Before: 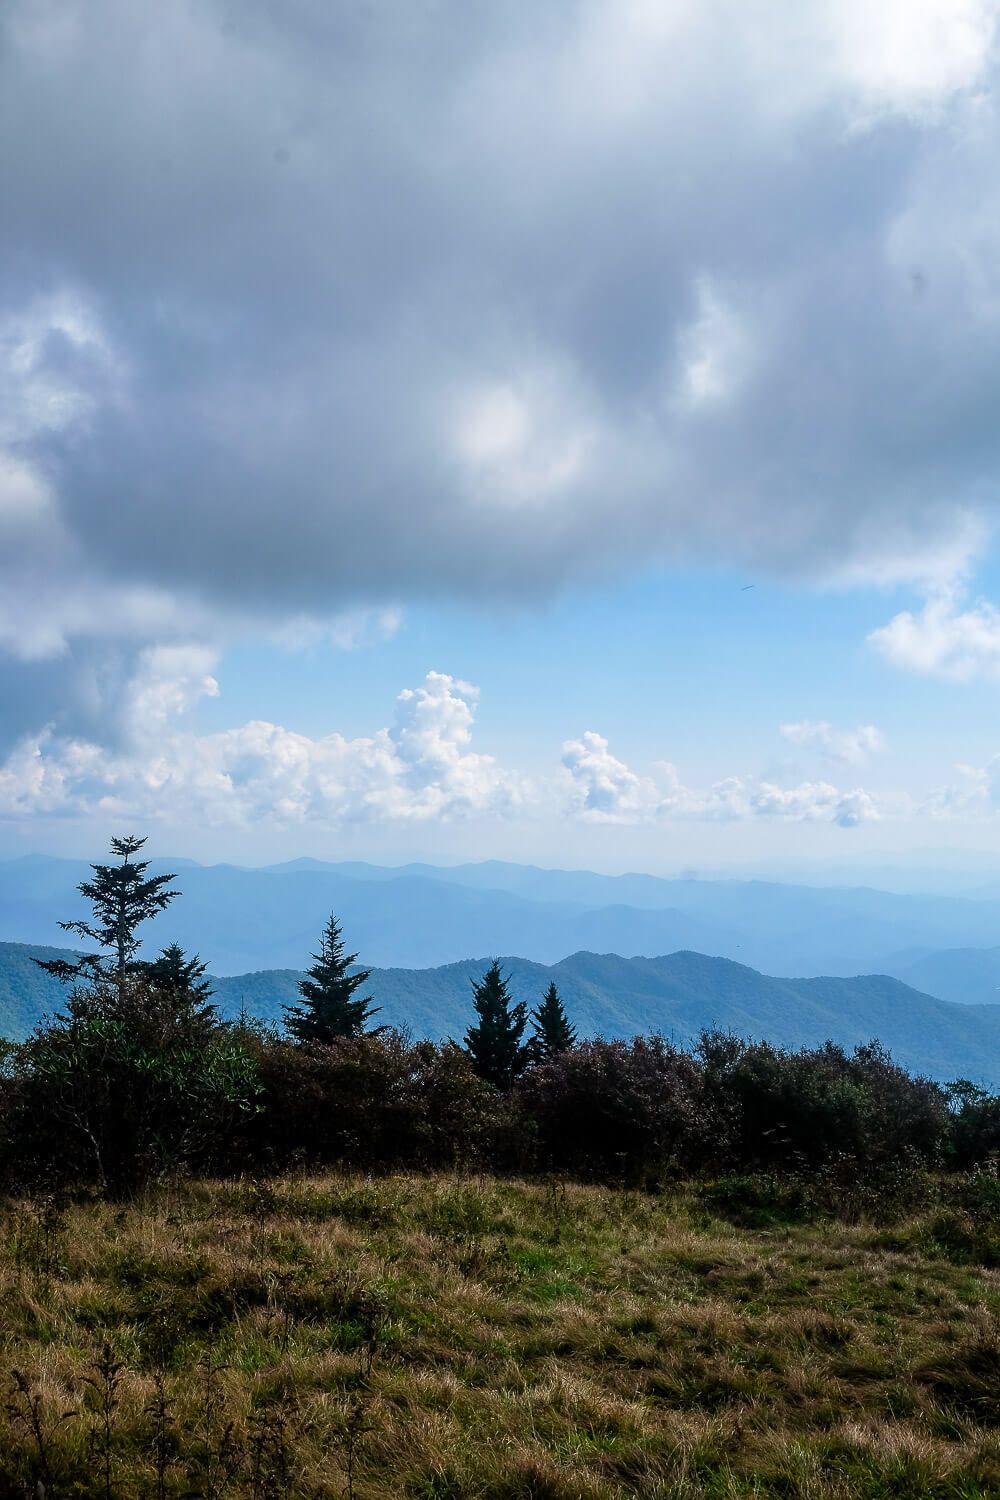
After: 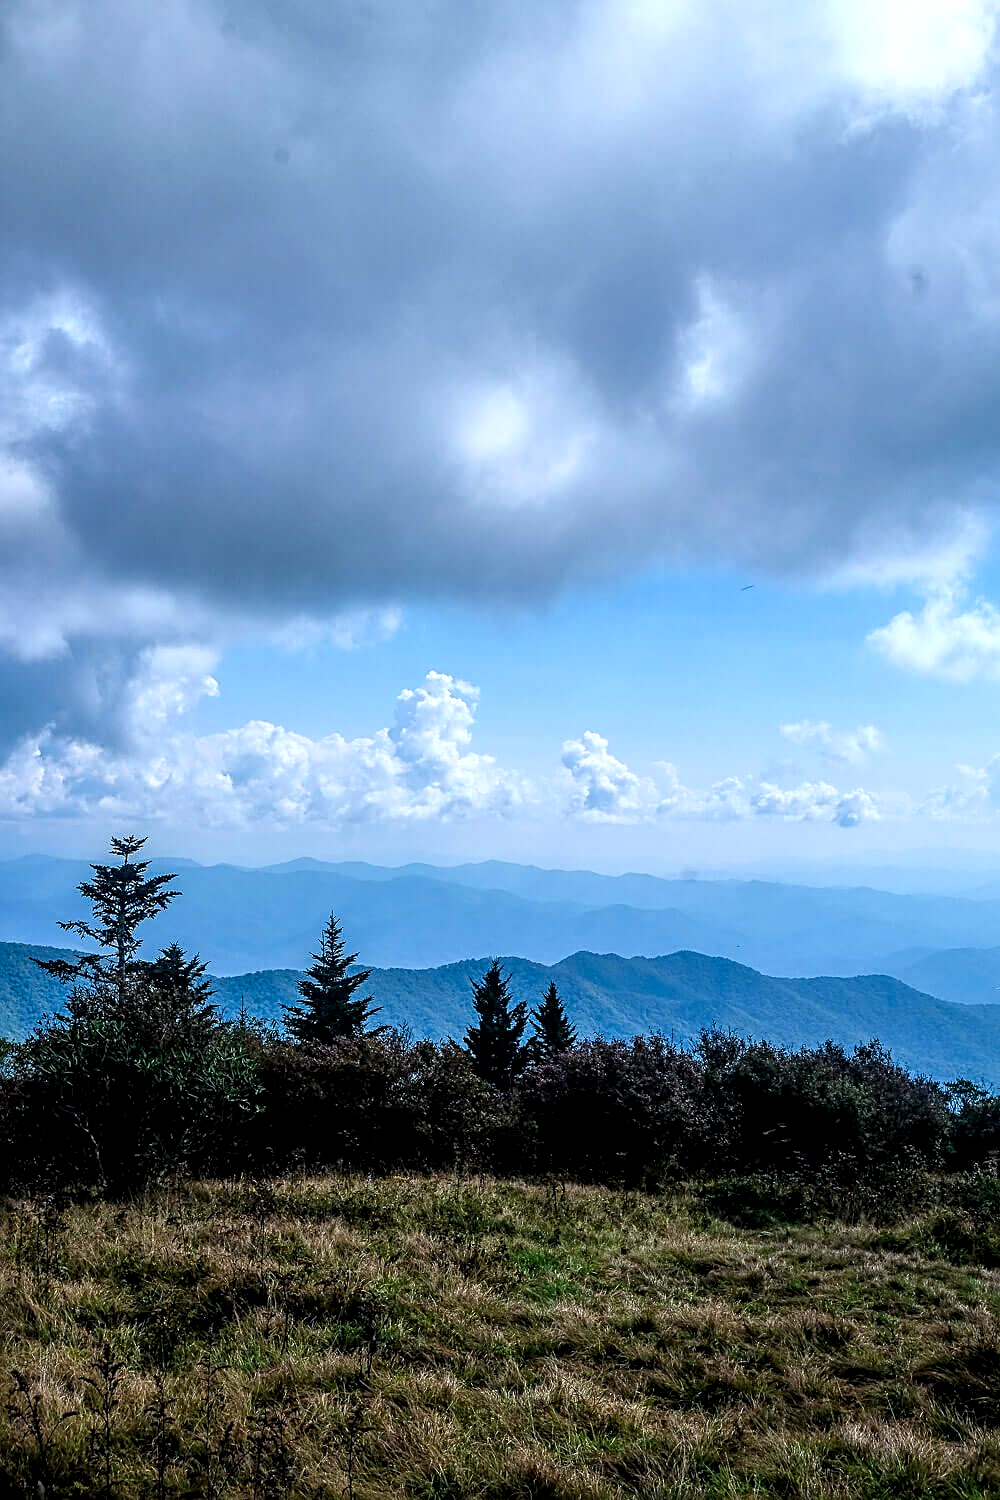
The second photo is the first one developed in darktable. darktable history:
color calibration: x 0.372, y 0.386, temperature 4285.41 K
sharpen: radius 2.532, amount 0.617
local contrast: highlights 23%, detail 150%
